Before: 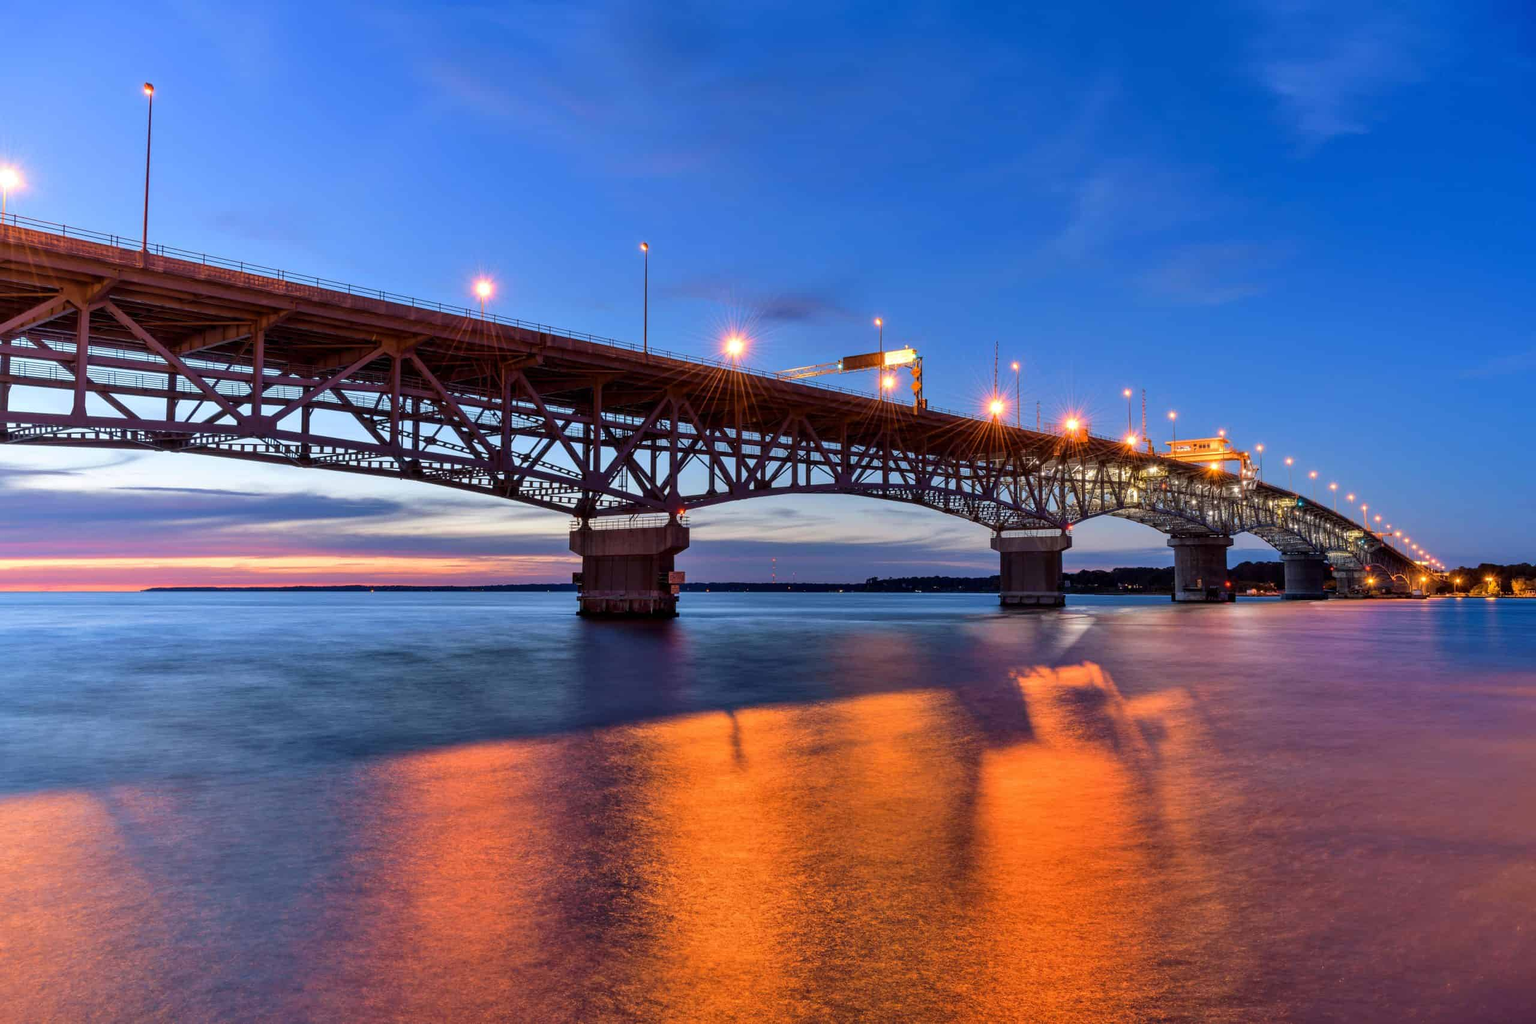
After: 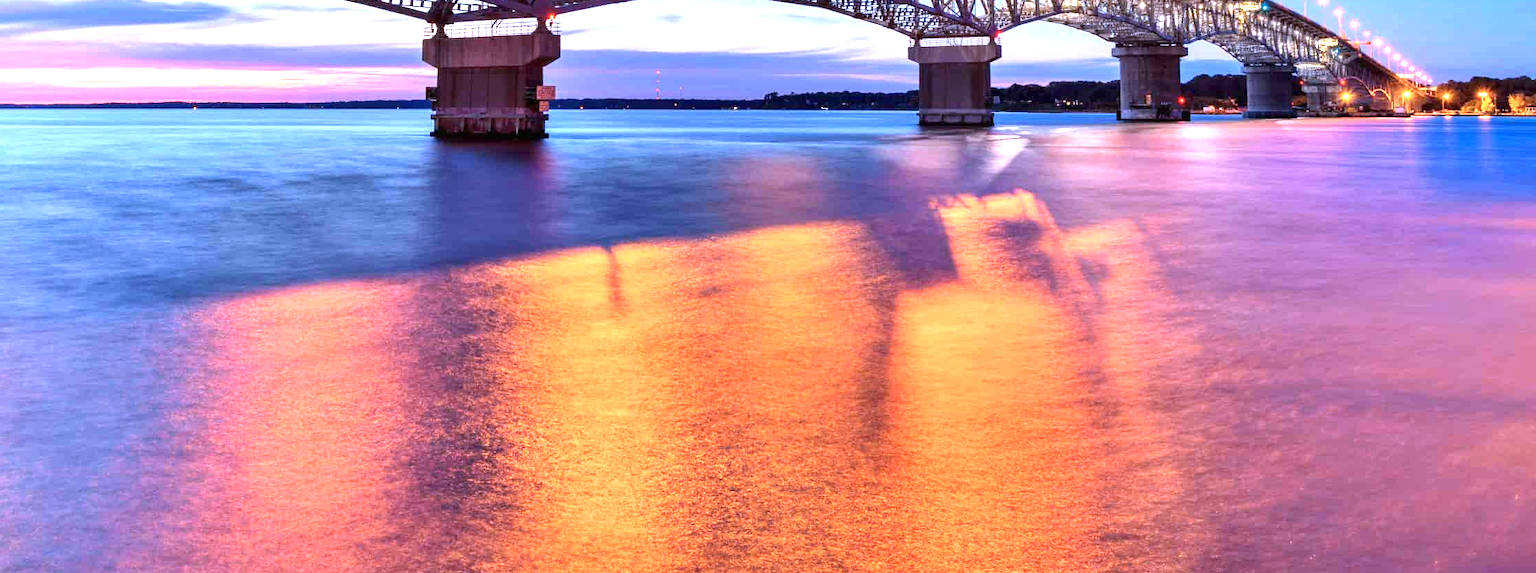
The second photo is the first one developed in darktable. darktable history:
color calibration: illuminant custom, x 0.367, y 0.392, temperature 4434.69 K
exposure: black level correction 0, exposure 1.557 EV, compensate exposure bias true, compensate highlight preservation false
crop and rotate: left 13.273%, top 48.612%, bottom 2.784%
